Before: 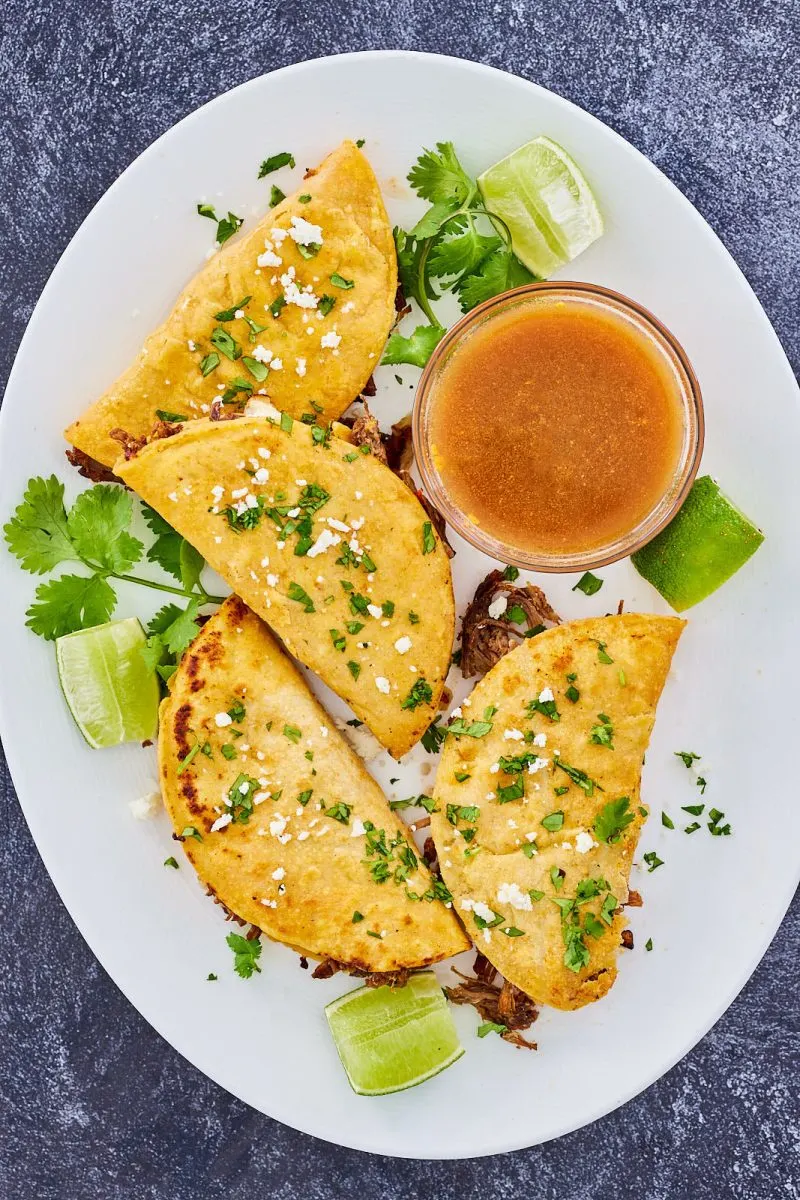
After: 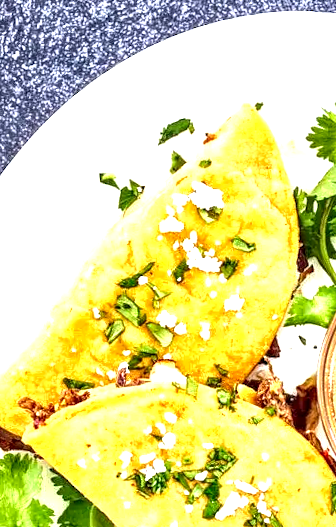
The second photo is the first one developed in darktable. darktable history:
local contrast: highlights 19%, detail 186%
rotate and perspective: rotation -1.32°, lens shift (horizontal) -0.031, crop left 0.015, crop right 0.985, crop top 0.047, crop bottom 0.982
crop and rotate: left 10.817%, top 0.062%, right 47.194%, bottom 53.626%
exposure: black level correction 0, exposure 1.2 EV, compensate exposure bias true, compensate highlight preservation false
